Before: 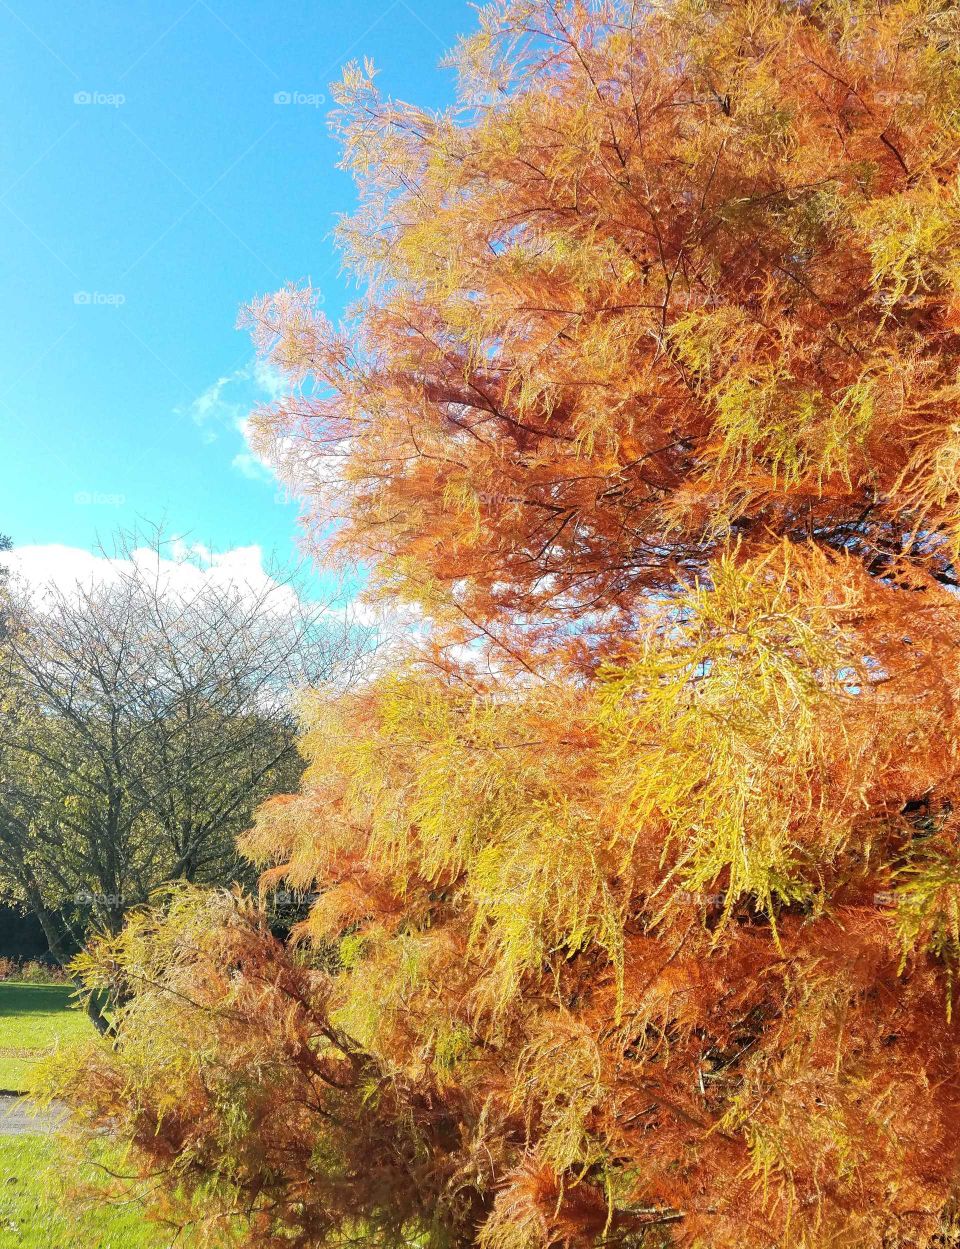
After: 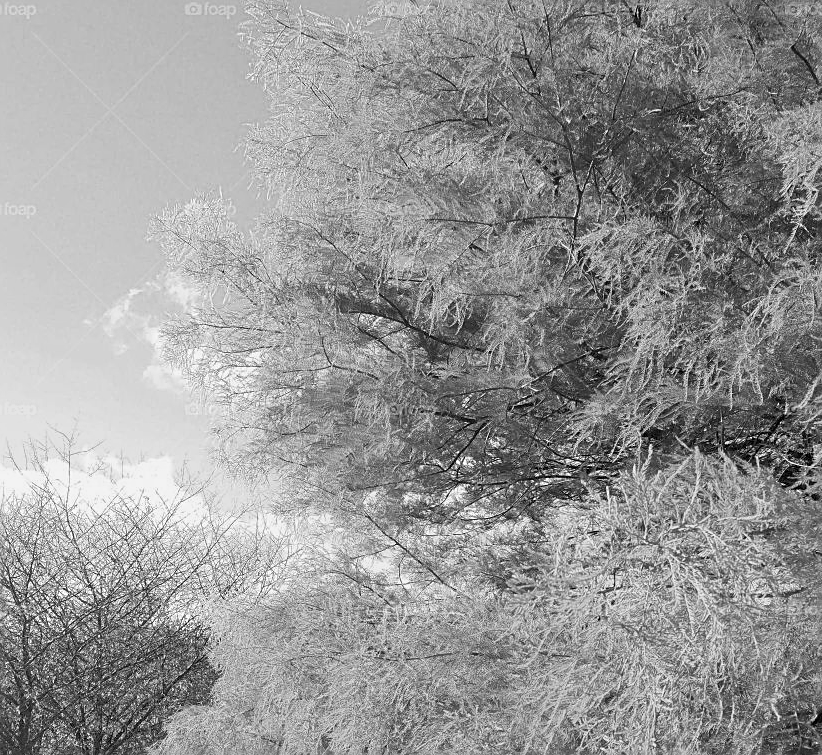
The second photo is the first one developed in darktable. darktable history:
sharpen: on, module defaults
monochrome: a 14.95, b -89.96
crop and rotate: left 9.345%, top 7.22%, right 4.982%, bottom 32.331%
